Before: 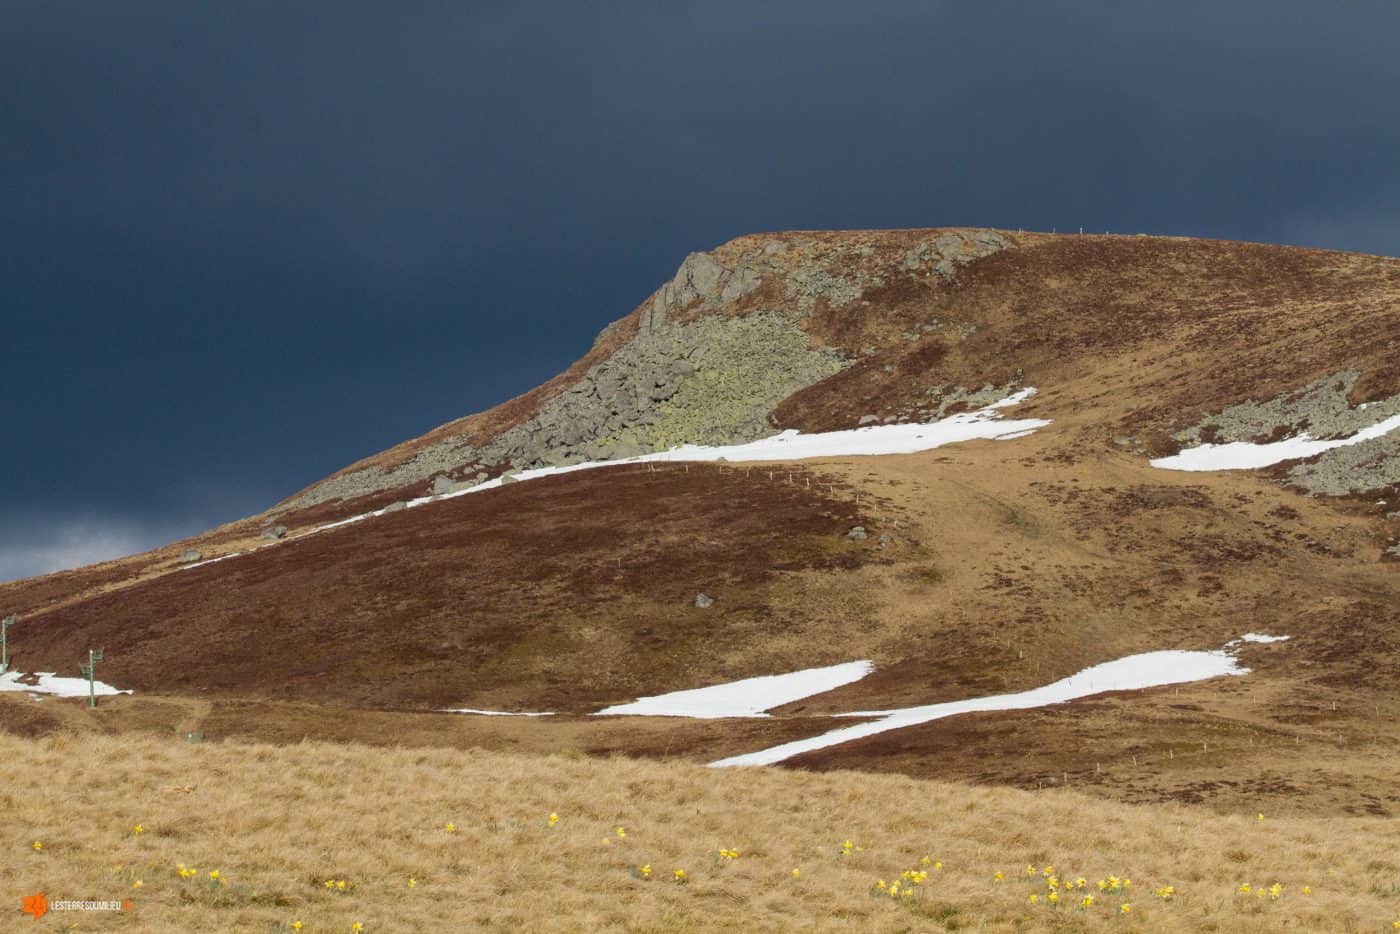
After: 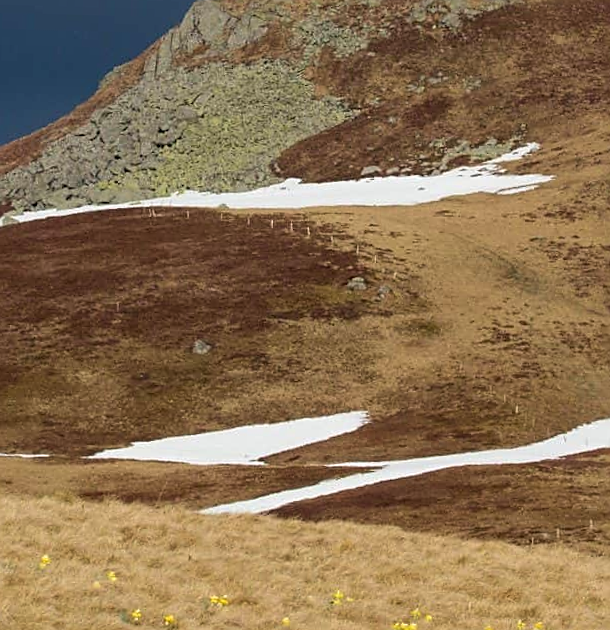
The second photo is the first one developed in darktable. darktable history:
crop: left 35.432%, top 26.233%, right 20.145%, bottom 3.432%
sharpen: on, module defaults
rotate and perspective: rotation 1.57°, crop left 0.018, crop right 0.982, crop top 0.039, crop bottom 0.961
velvia: strength 15%
